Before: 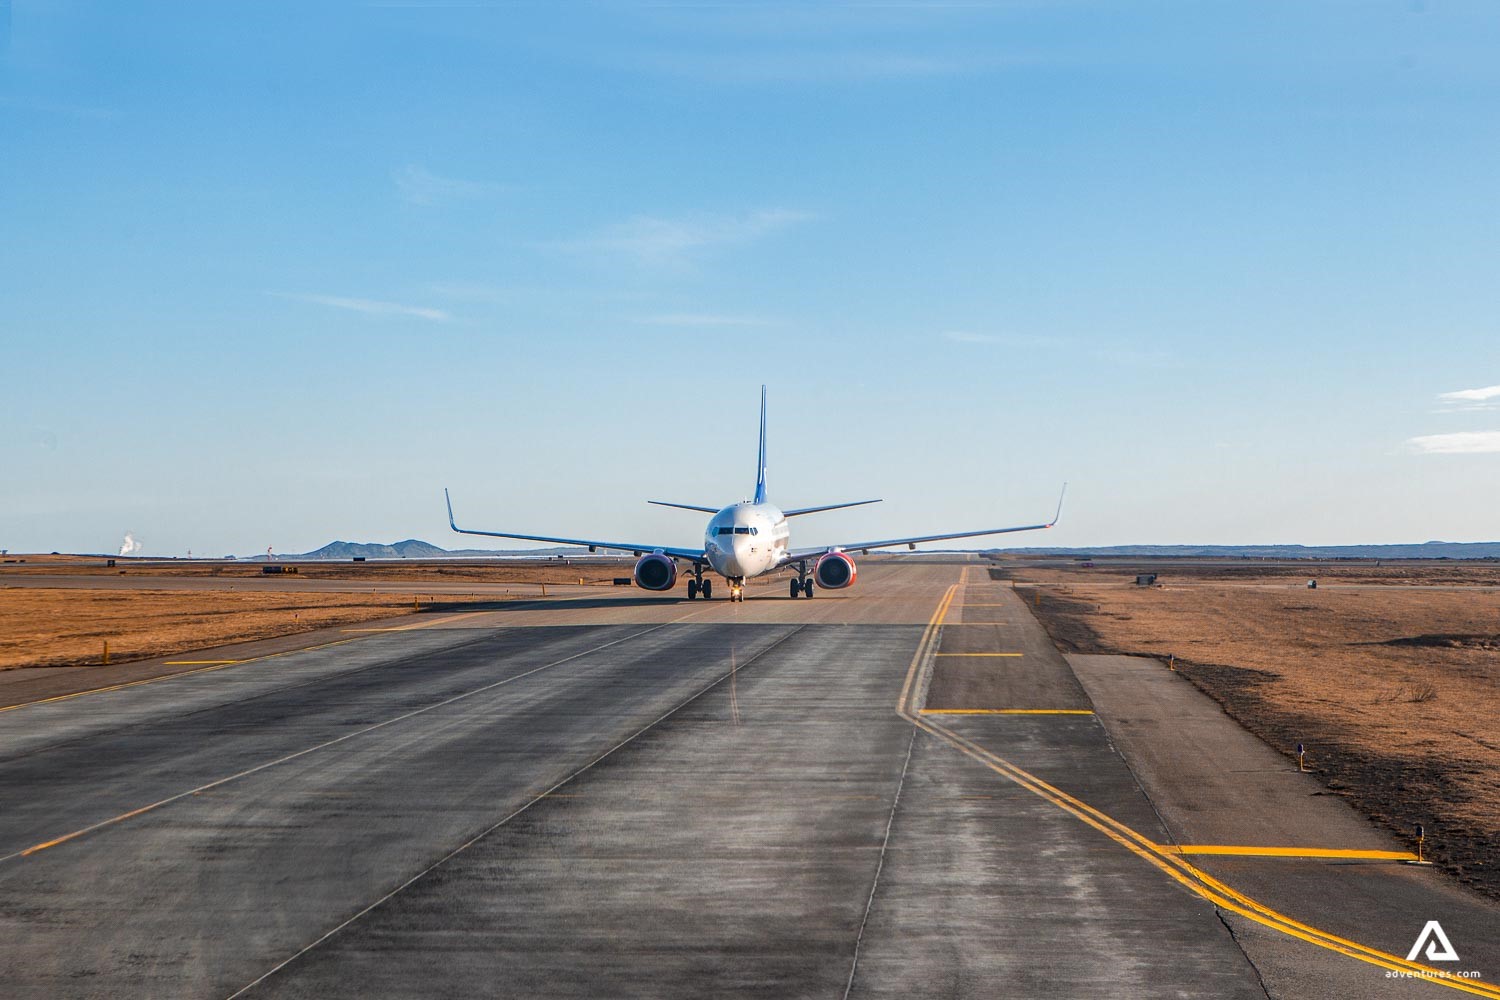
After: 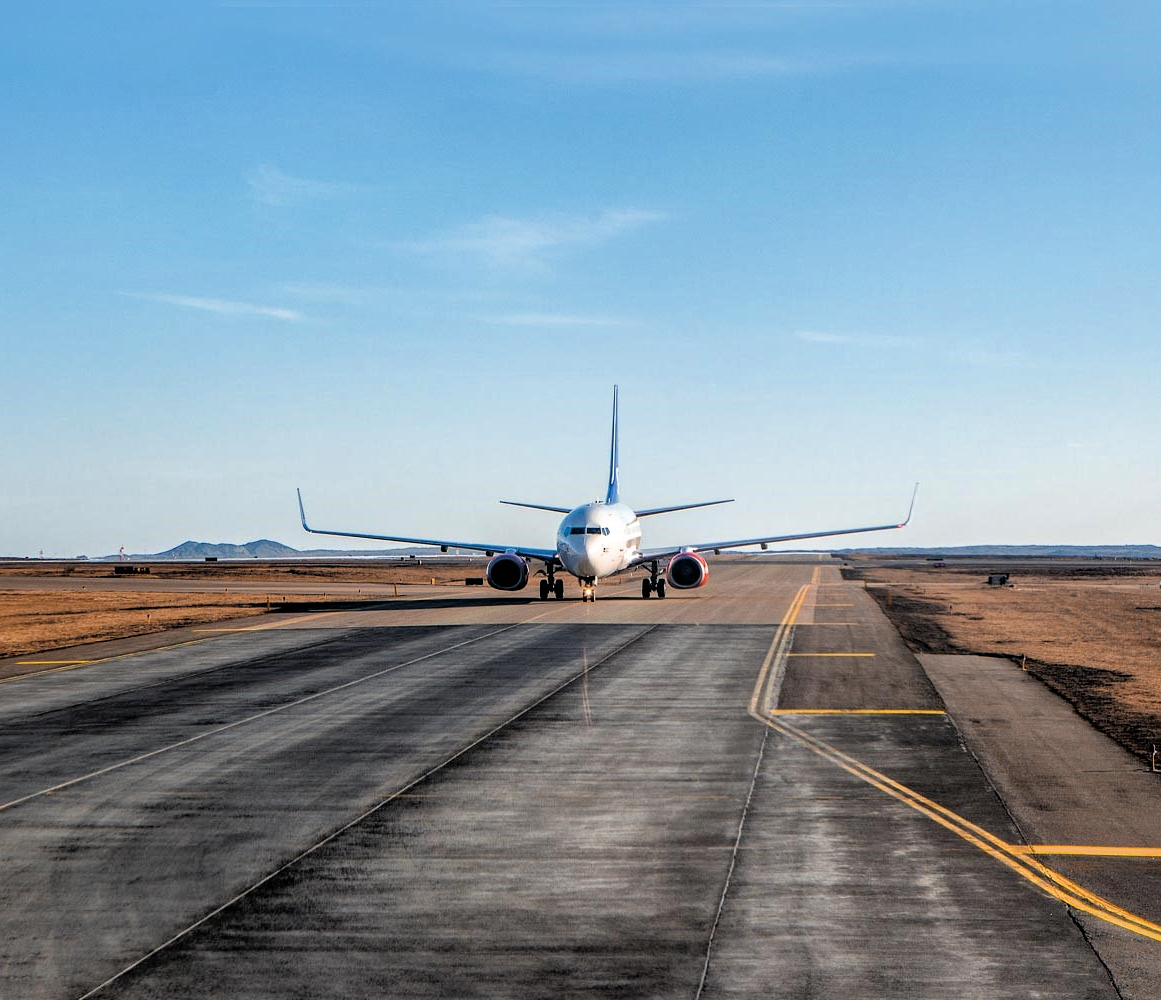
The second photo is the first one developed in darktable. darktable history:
filmic rgb: black relative exposure -3.64 EV, white relative exposure 2.44 EV, hardness 3.29
shadows and highlights: on, module defaults
crop: left 9.88%, right 12.664%
